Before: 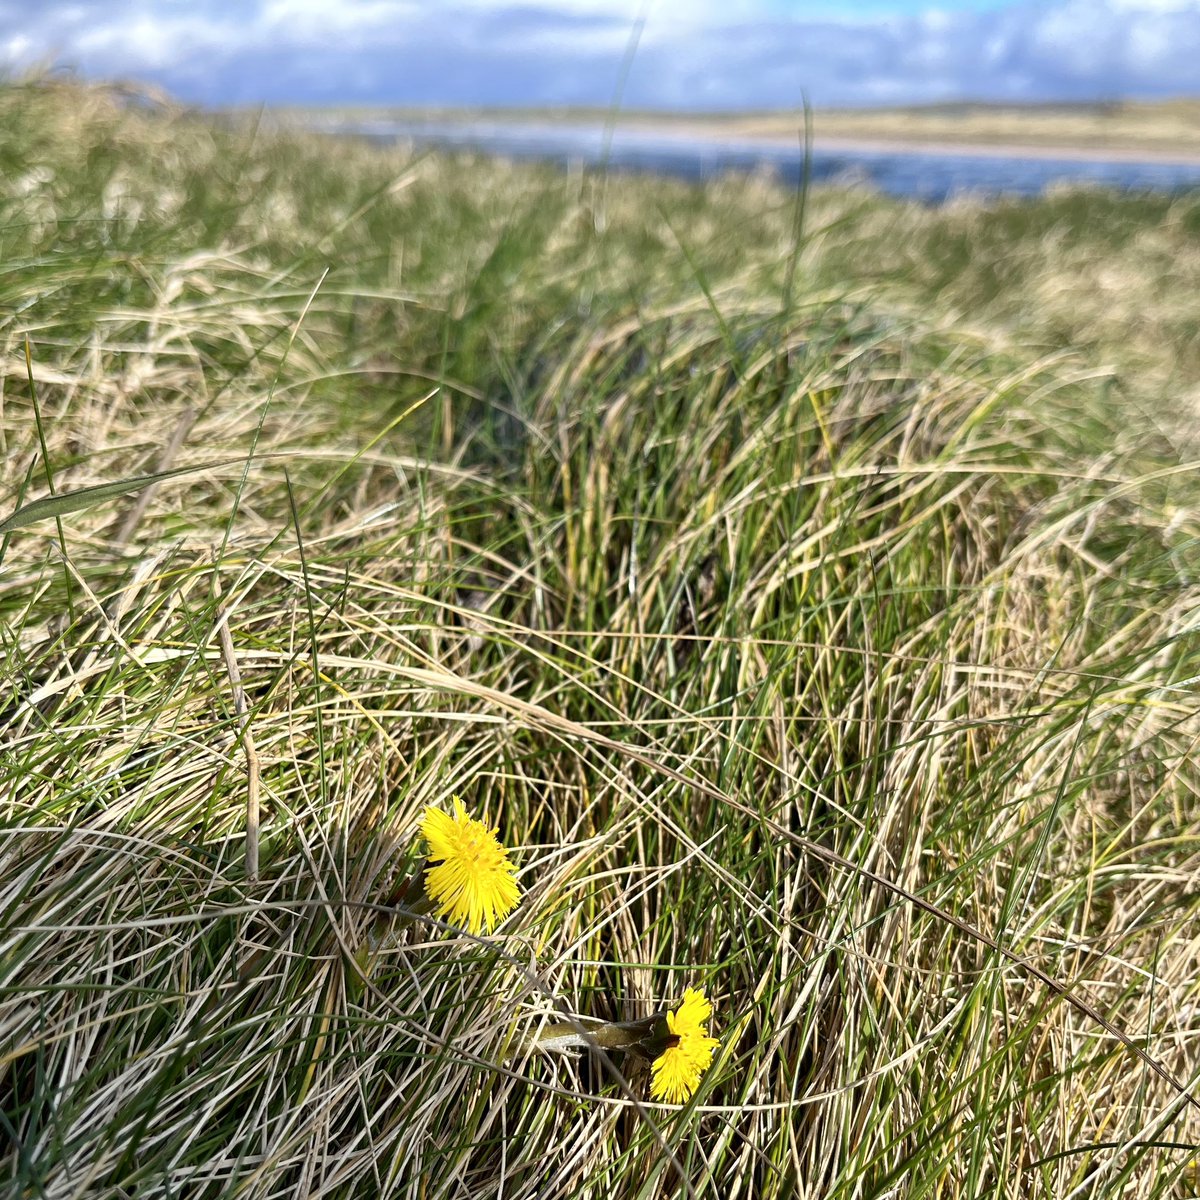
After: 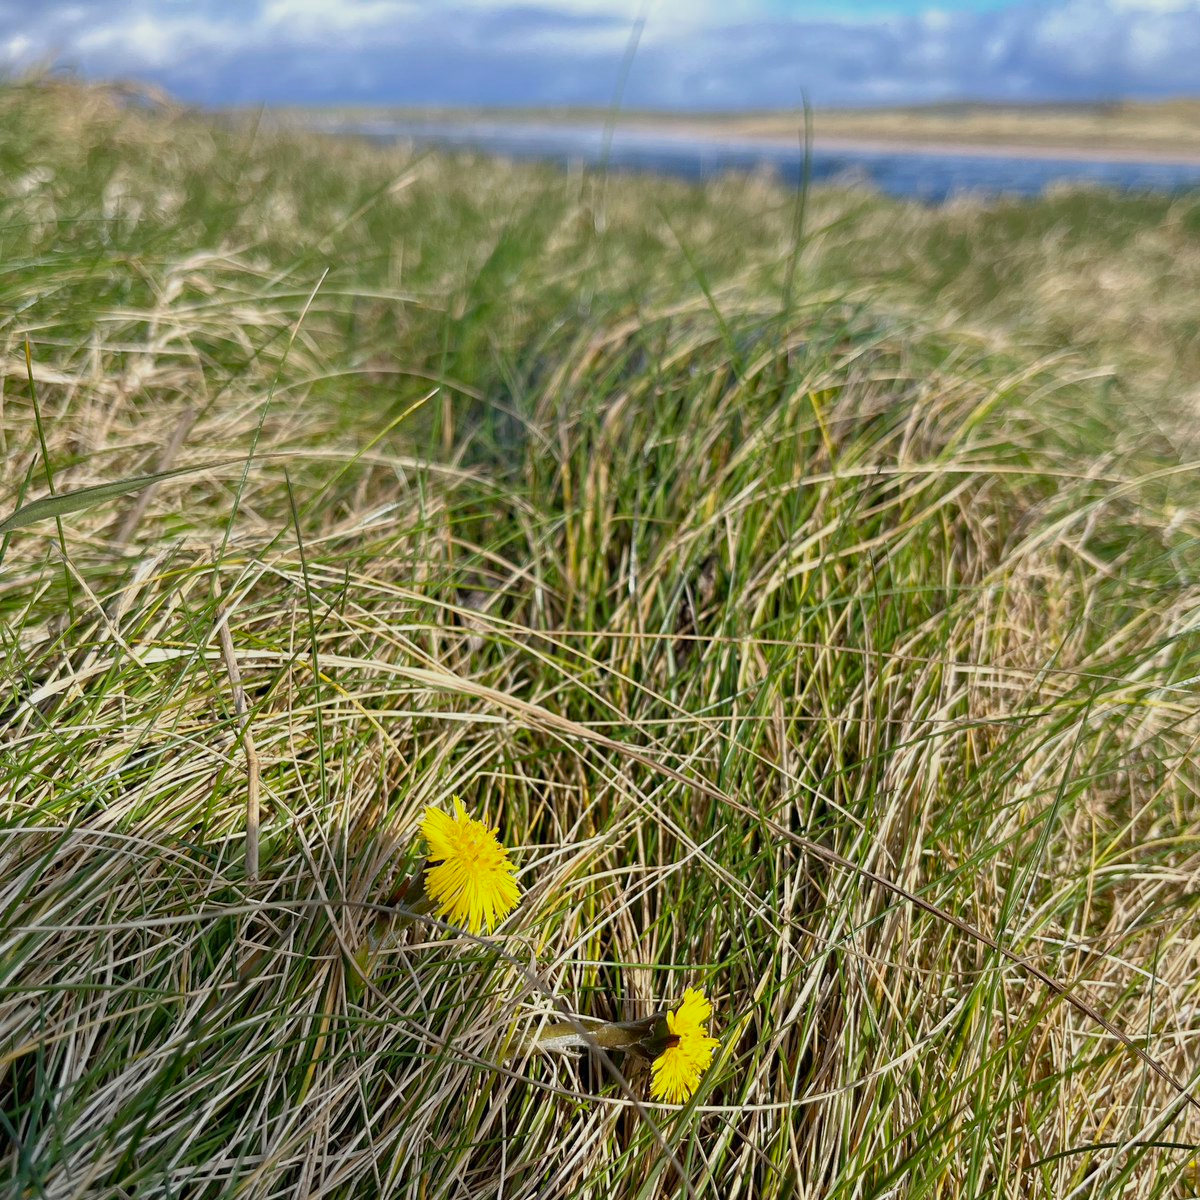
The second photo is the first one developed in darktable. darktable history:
tone equalizer: -8 EV 0.214 EV, -7 EV 0.395 EV, -6 EV 0.409 EV, -5 EV 0.231 EV, -3 EV -0.285 EV, -2 EV -0.41 EV, -1 EV -0.416 EV, +0 EV -0.224 EV, edges refinement/feathering 500, mask exposure compensation -1.57 EV, preserve details no
